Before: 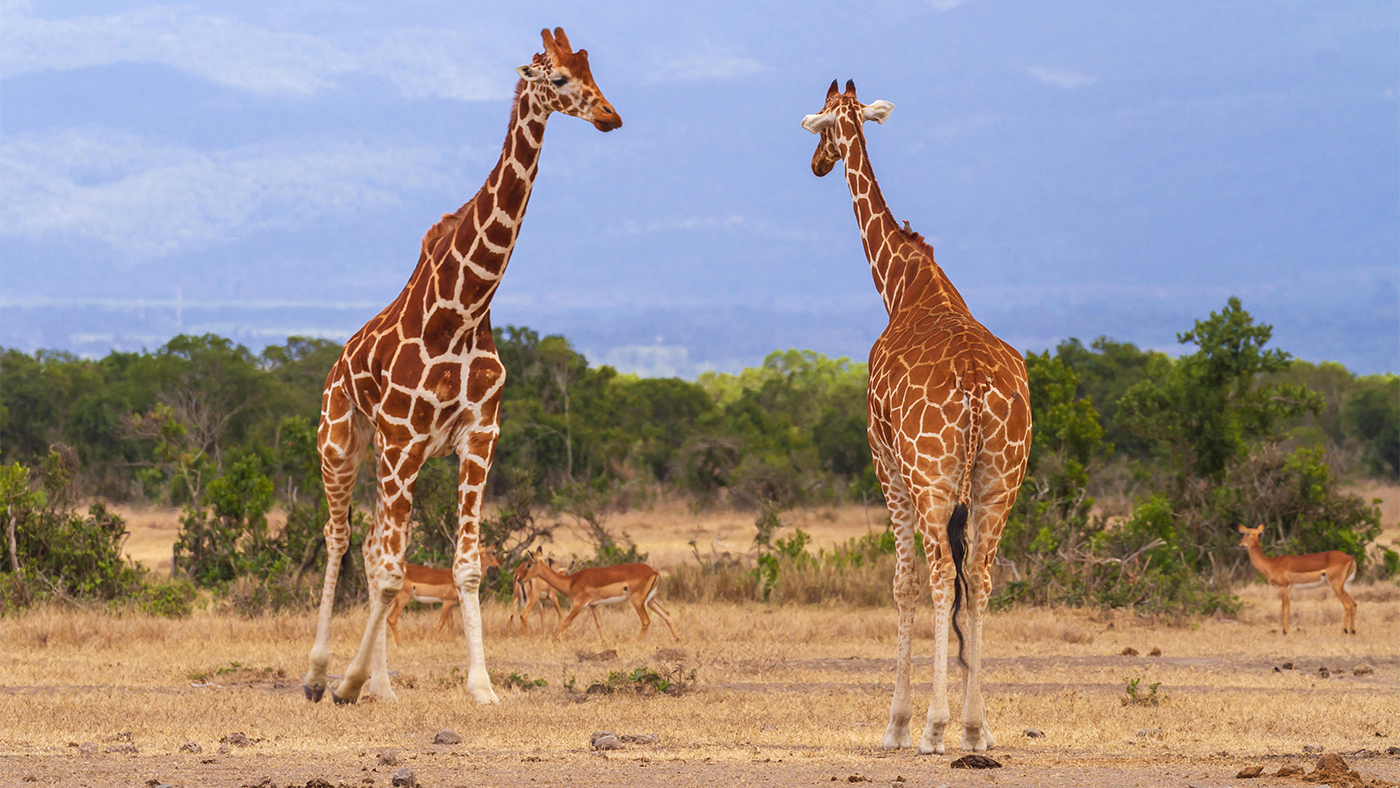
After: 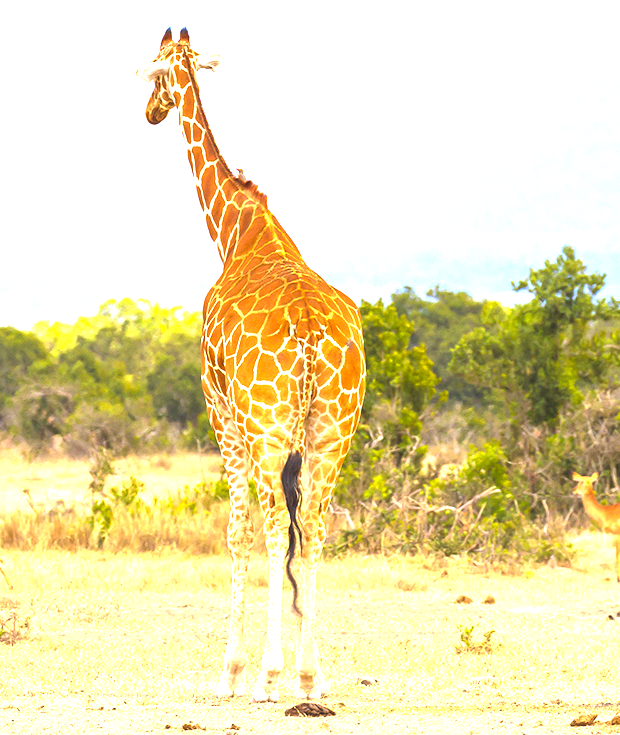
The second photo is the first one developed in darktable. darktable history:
exposure: black level correction 0, exposure 2.088 EV, compensate exposure bias true, compensate highlight preservation false
color contrast: green-magenta contrast 0.85, blue-yellow contrast 1.25, unbound 0
crop: left 47.628%, top 6.643%, right 7.874%
